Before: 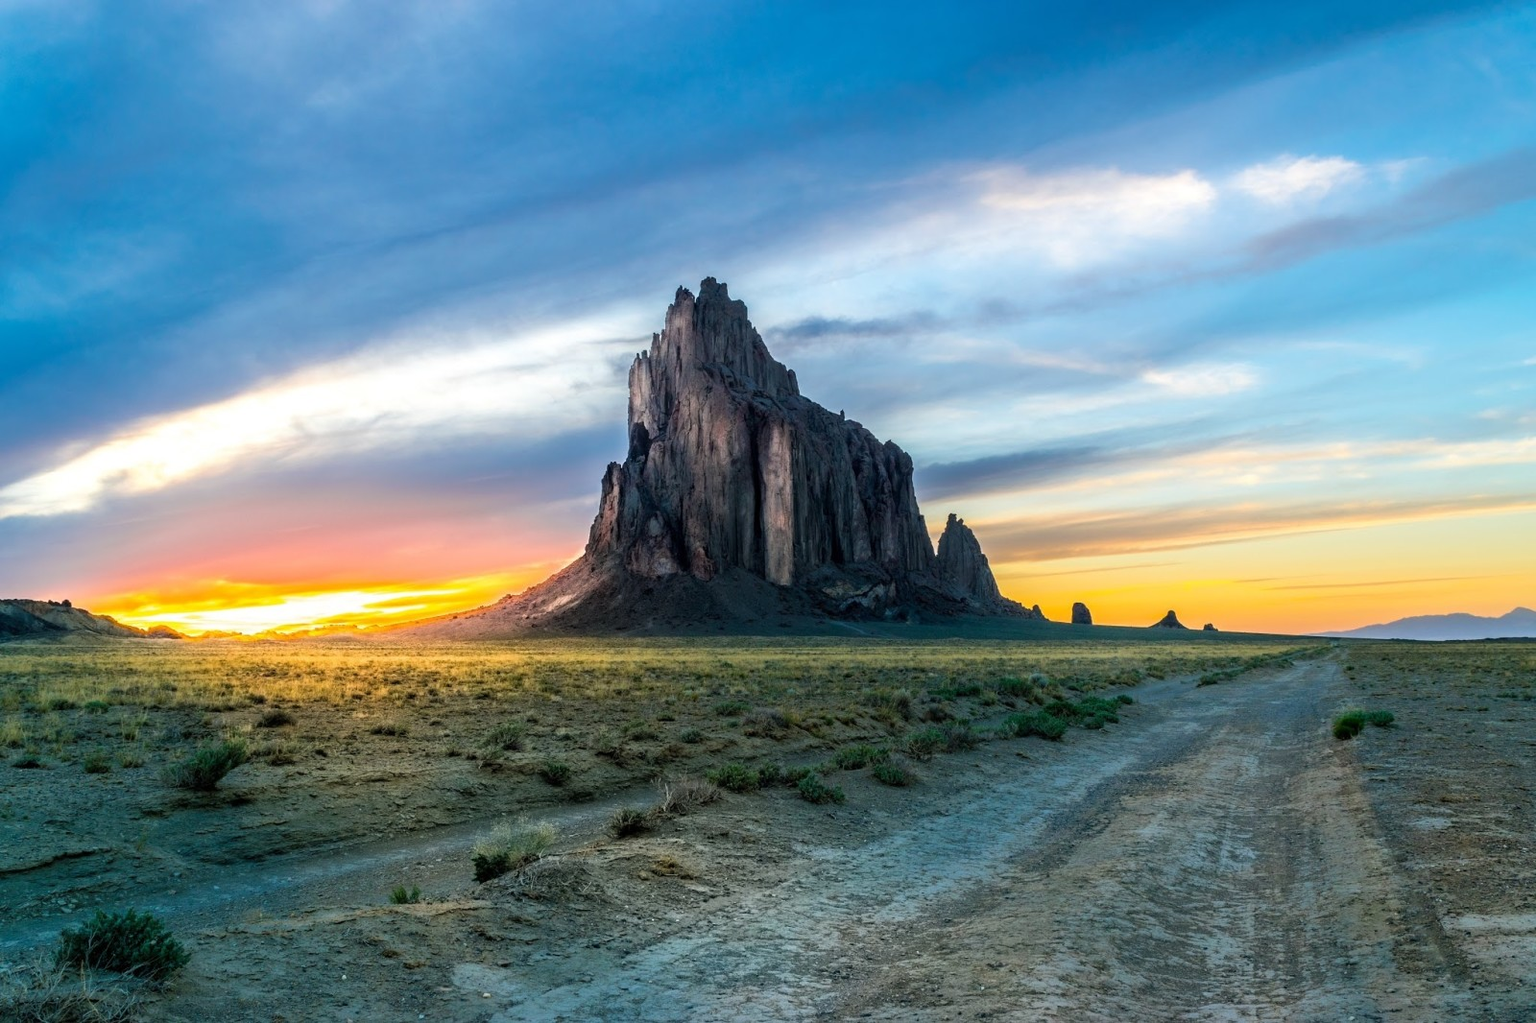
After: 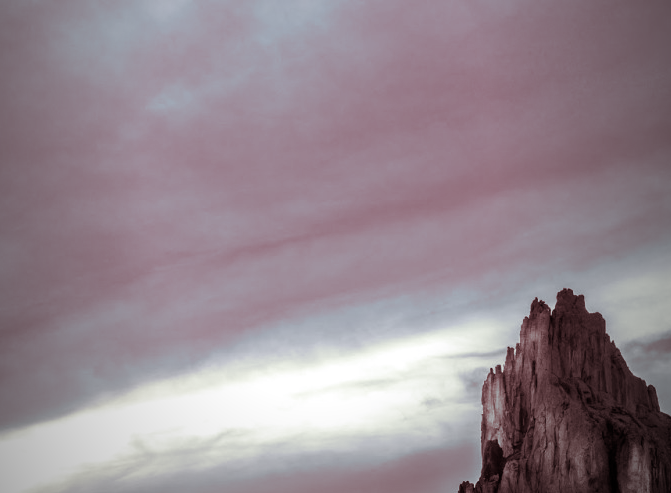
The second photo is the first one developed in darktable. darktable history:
split-toning: compress 20%
crop and rotate: left 10.817%, top 0.062%, right 47.194%, bottom 53.626%
white balance: red 1.004, blue 1.096
vignetting: fall-off start 72.14%, fall-off radius 108.07%, brightness -0.713, saturation -0.488, center (-0.054, -0.359), width/height ratio 0.729
color correction: saturation 0.2
